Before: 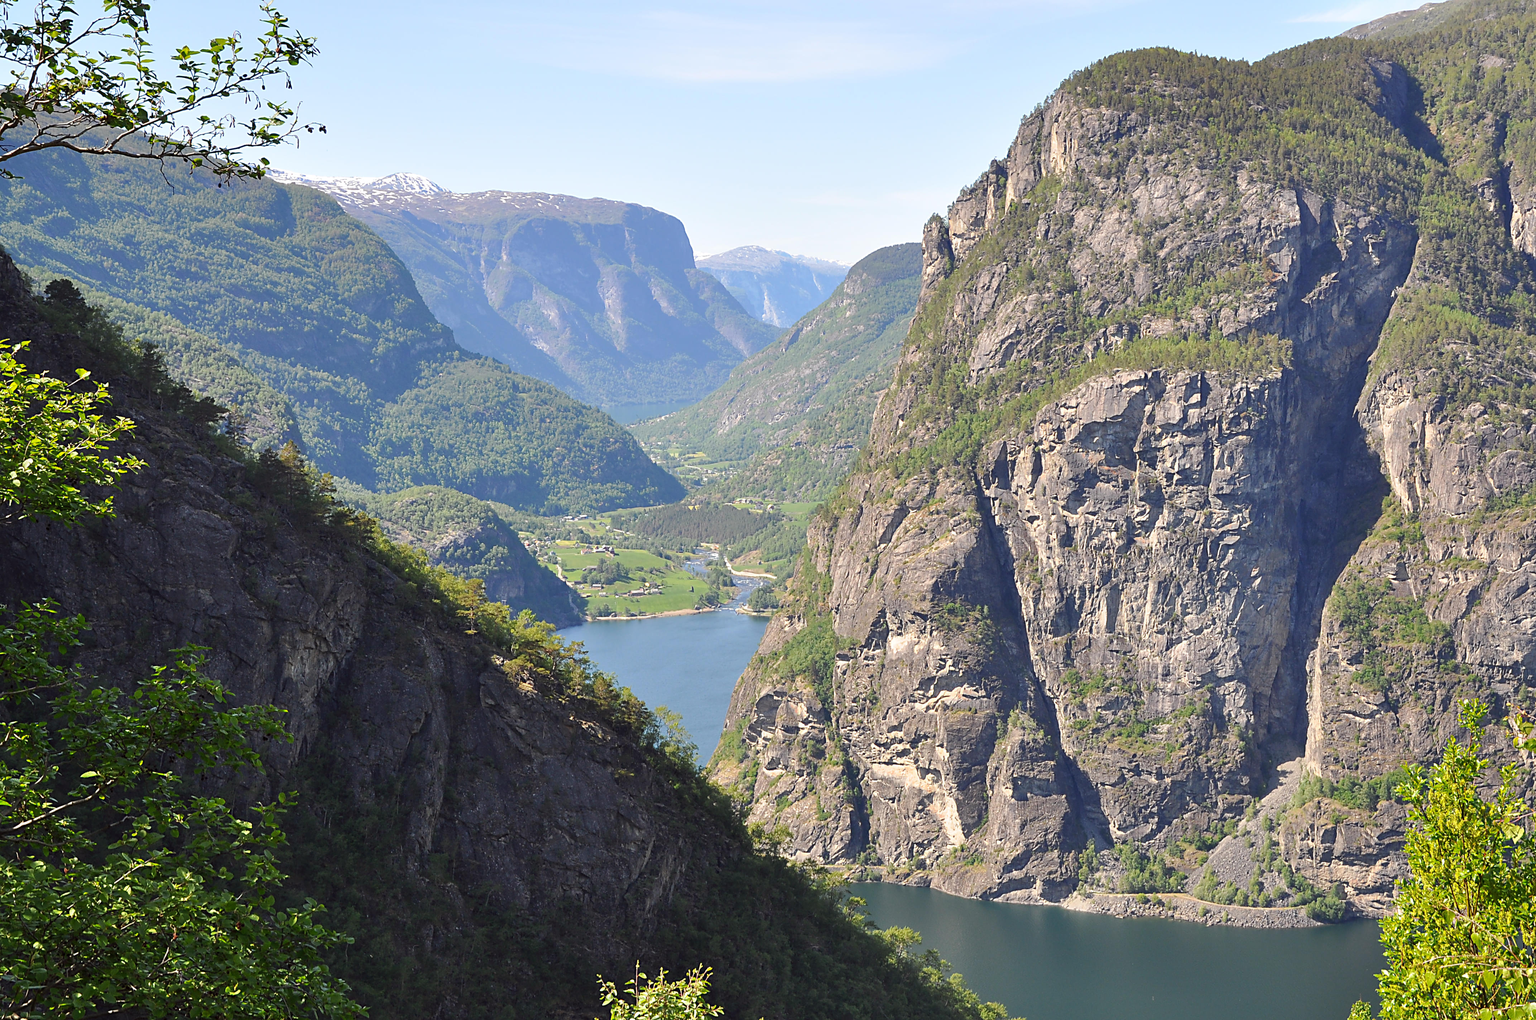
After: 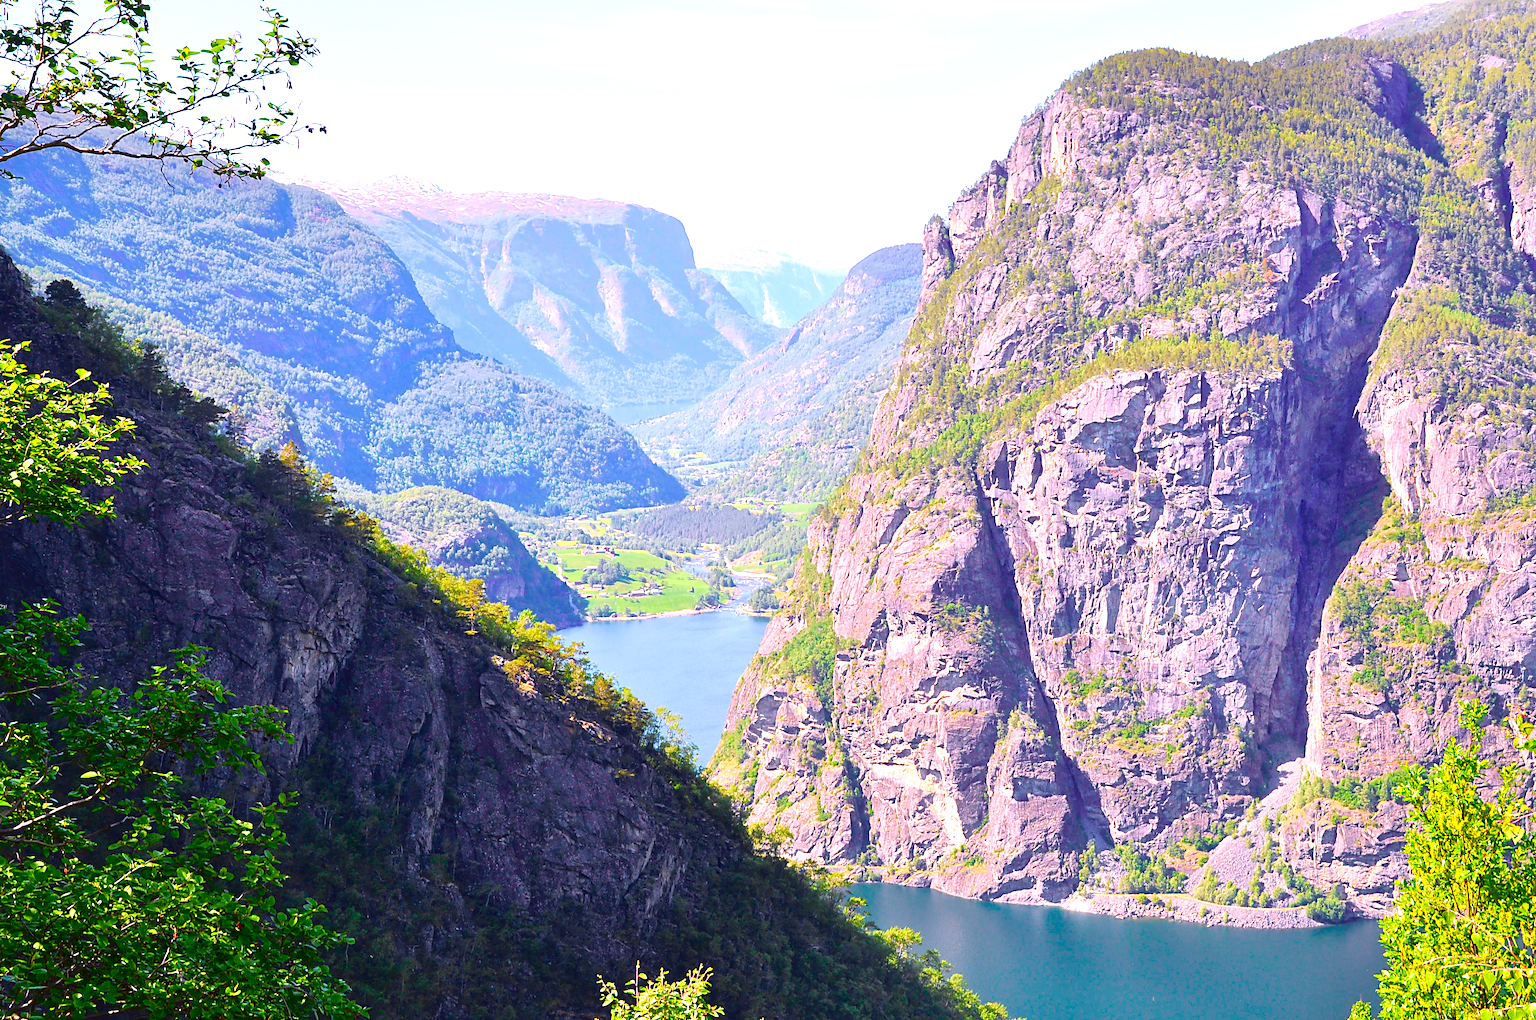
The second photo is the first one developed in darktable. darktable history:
white balance: red 1.066, blue 1.119
tone curve: curves: ch0 [(0, 0.022) (0.114, 0.088) (0.282, 0.316) (0.446, 0.511) (0.613, 0.693) (0.786, 0.843) (0.999, 0.949)]; ch1 [(0, 0) (0.395, 0.343) (0.463, 0.427) (0.486, 0.474) (0.503, 0.5) (0.535, 0.522) (0.555, 0.566) (0.594, 0.614) (0.755, 0.793) (1, 1)]; ch2 [(0, 0) (0.369, 0.388) (0.449, 0.431) (0.501, 0.5) (0.528, 0.517) (0.561, 0.59) (0.612, 0.646) (0.697, 0.721) (1, 1)], color space Lab, independent channels, preserve colors none
levels: levels [0, 0.43, 0.859]
local contrast: mode bilateral grid, contrast 20, coarseness 50, detail 120%, midtone range 0.2
color balance rgb: linear chroma grading › global chroma 18.9%, perceptual saturation grading › global saturation 20%, perceptual saturation grading › highlights -25%, perceptual saturation grading › shadows 50%, global vibrance 18.93%
exposure: compensate highlight preservation false
contrast equalizer: octaves 7, y [[0.6 ×6], [0.55 ×6], [0 ×6], [0 ×6], [0 ×6]], mix -0.3
